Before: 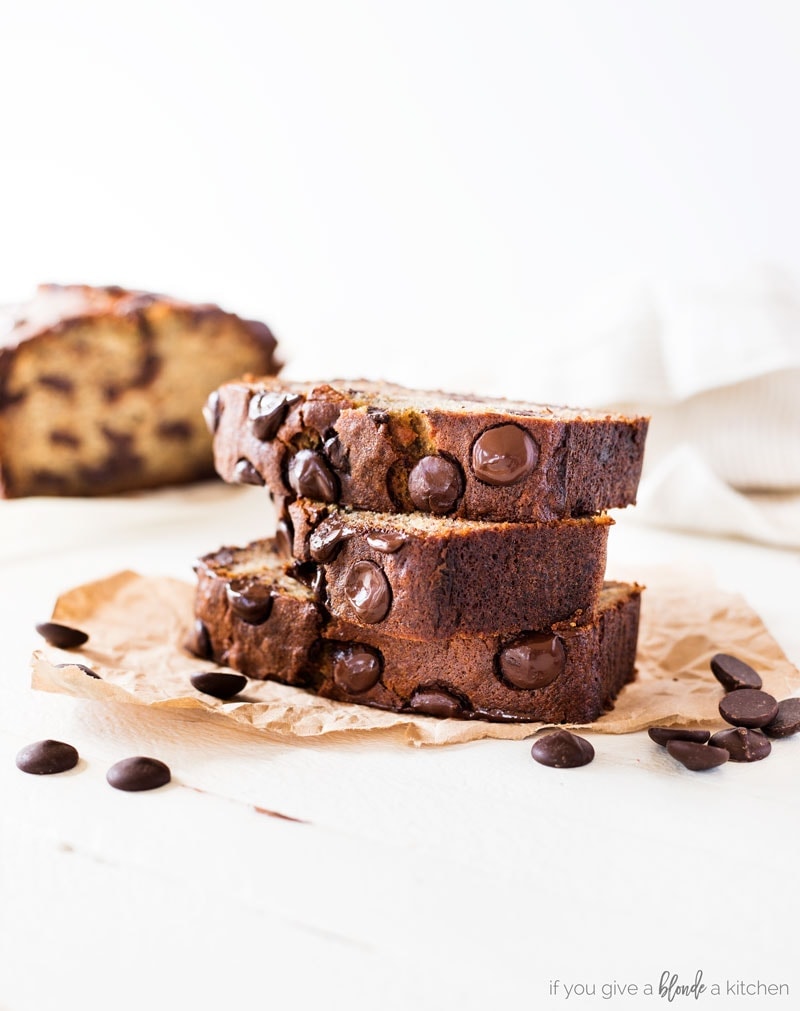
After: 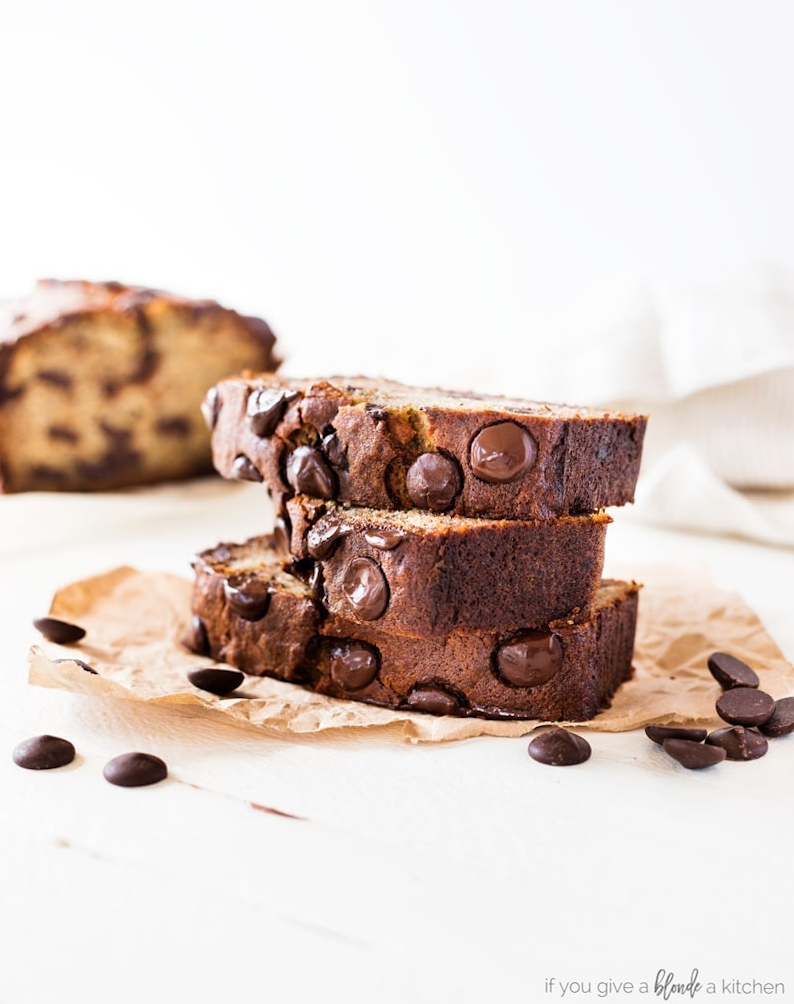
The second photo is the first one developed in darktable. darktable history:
crop and rotate: angle -0.287°
